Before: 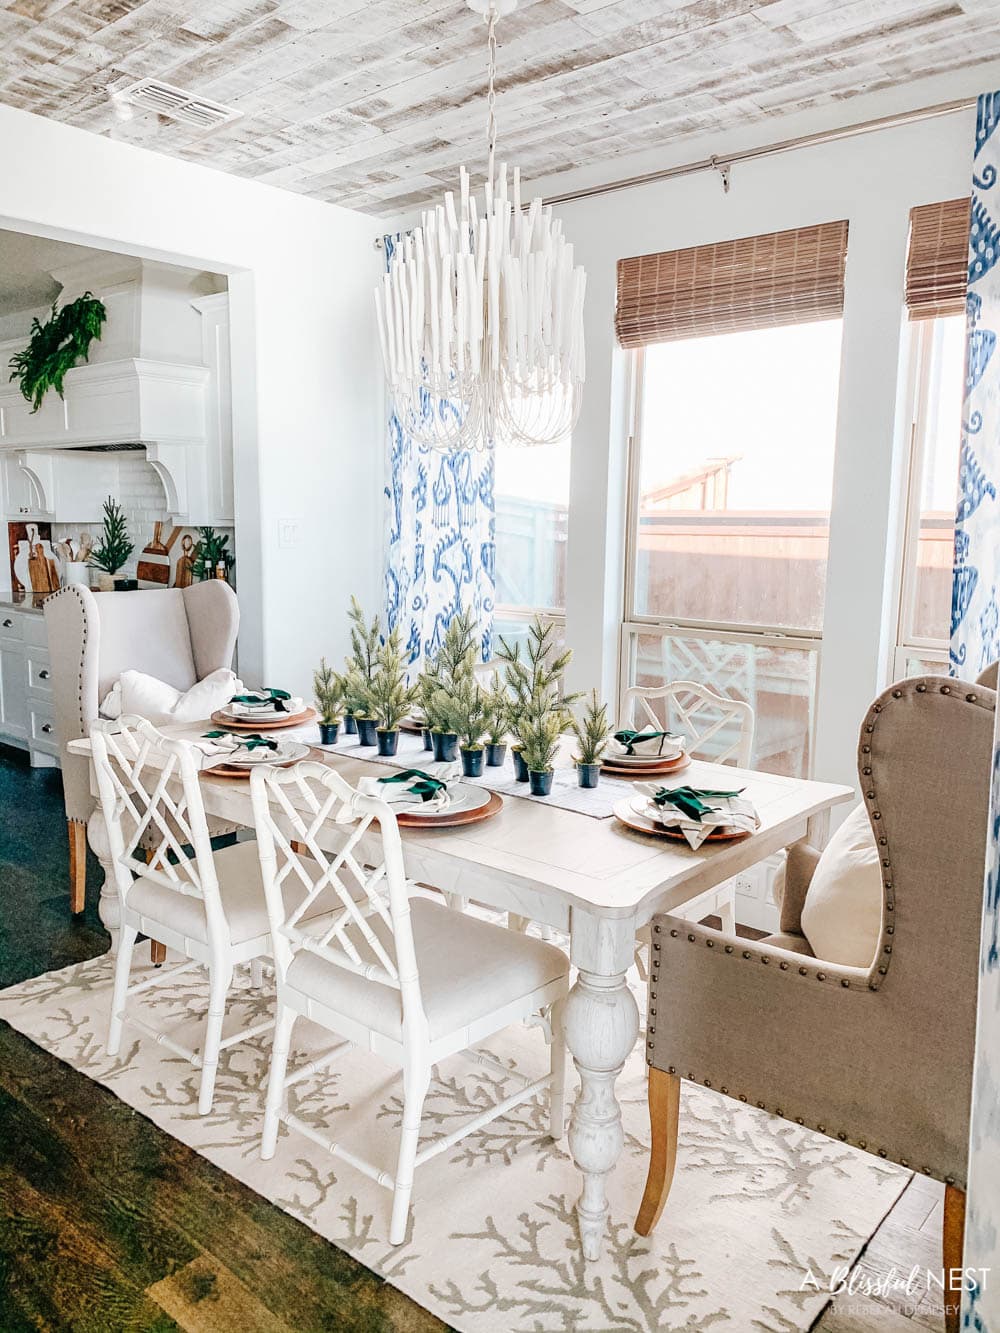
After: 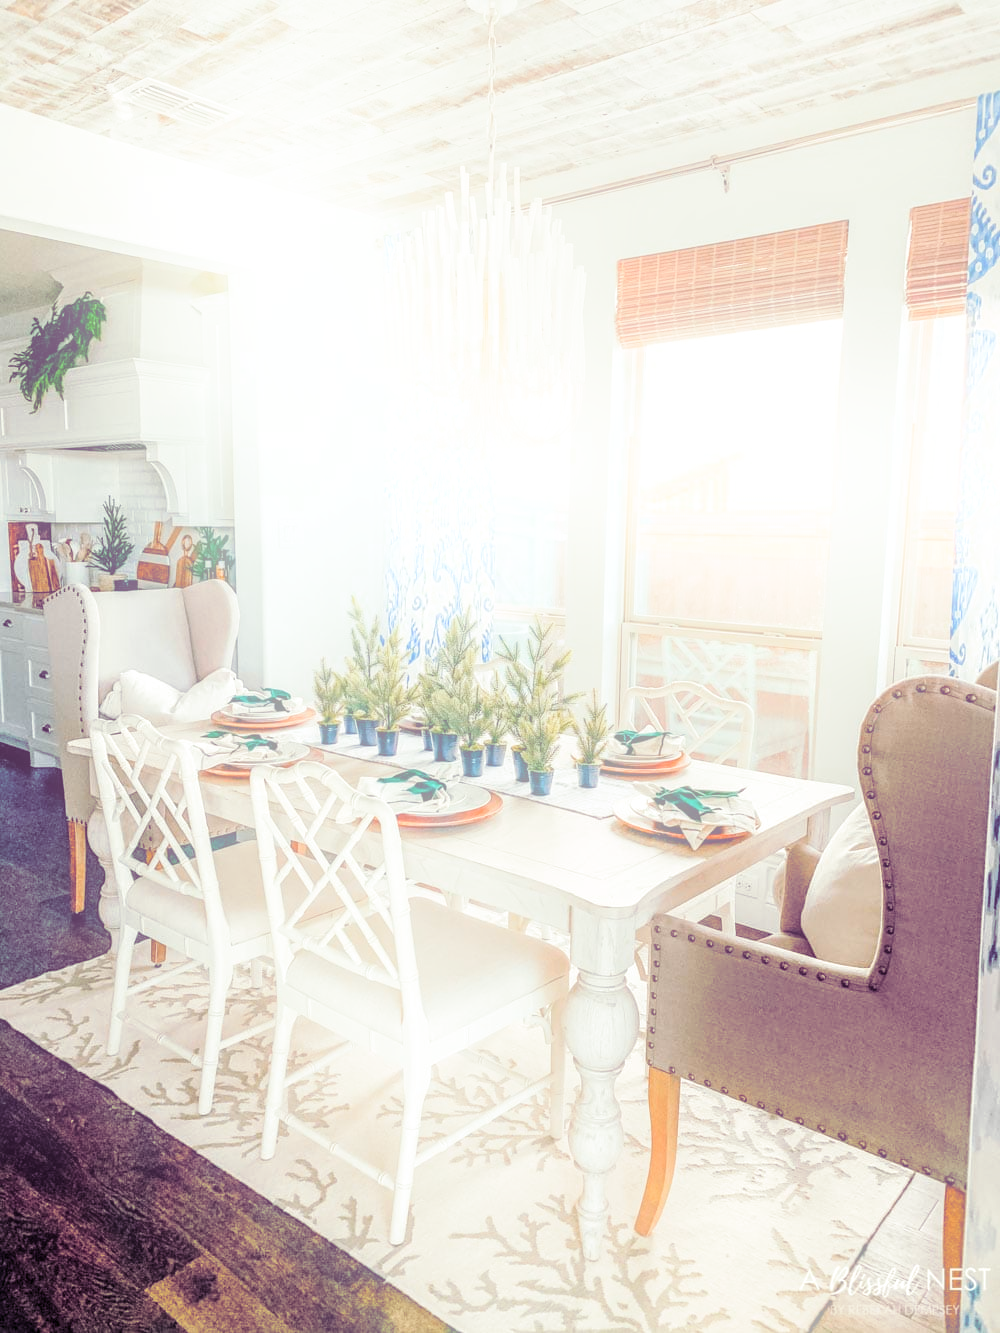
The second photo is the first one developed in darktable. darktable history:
split-toning: shadows › hue 277.2°, shadows › saturation 0.74
bloom: threshold 82.5%, strength 16.25%
local contrast: on, module defaults
